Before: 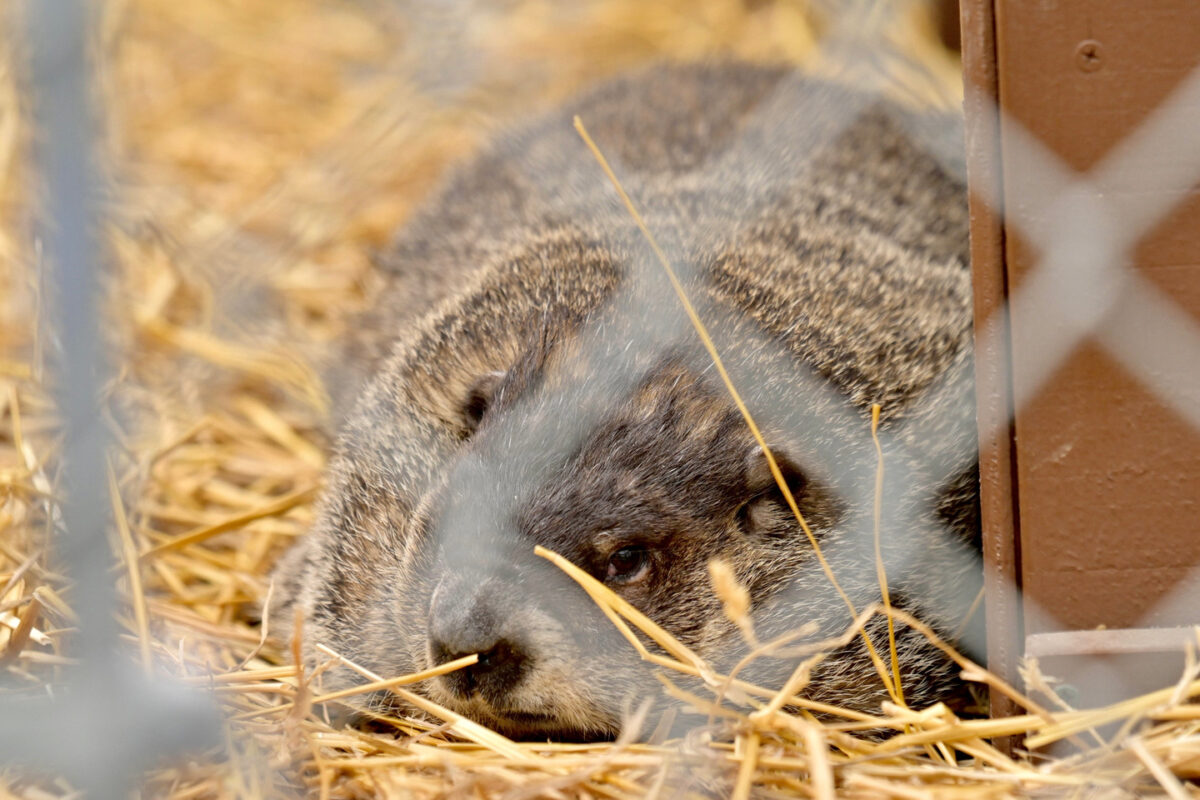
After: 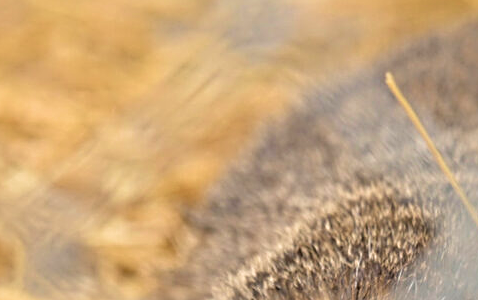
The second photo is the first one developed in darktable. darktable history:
sharpen: radius 3.973
velvia: on, module defaults
crop: left 15.738%, top 5.433%, right 44.402%, bottom 57.028%
